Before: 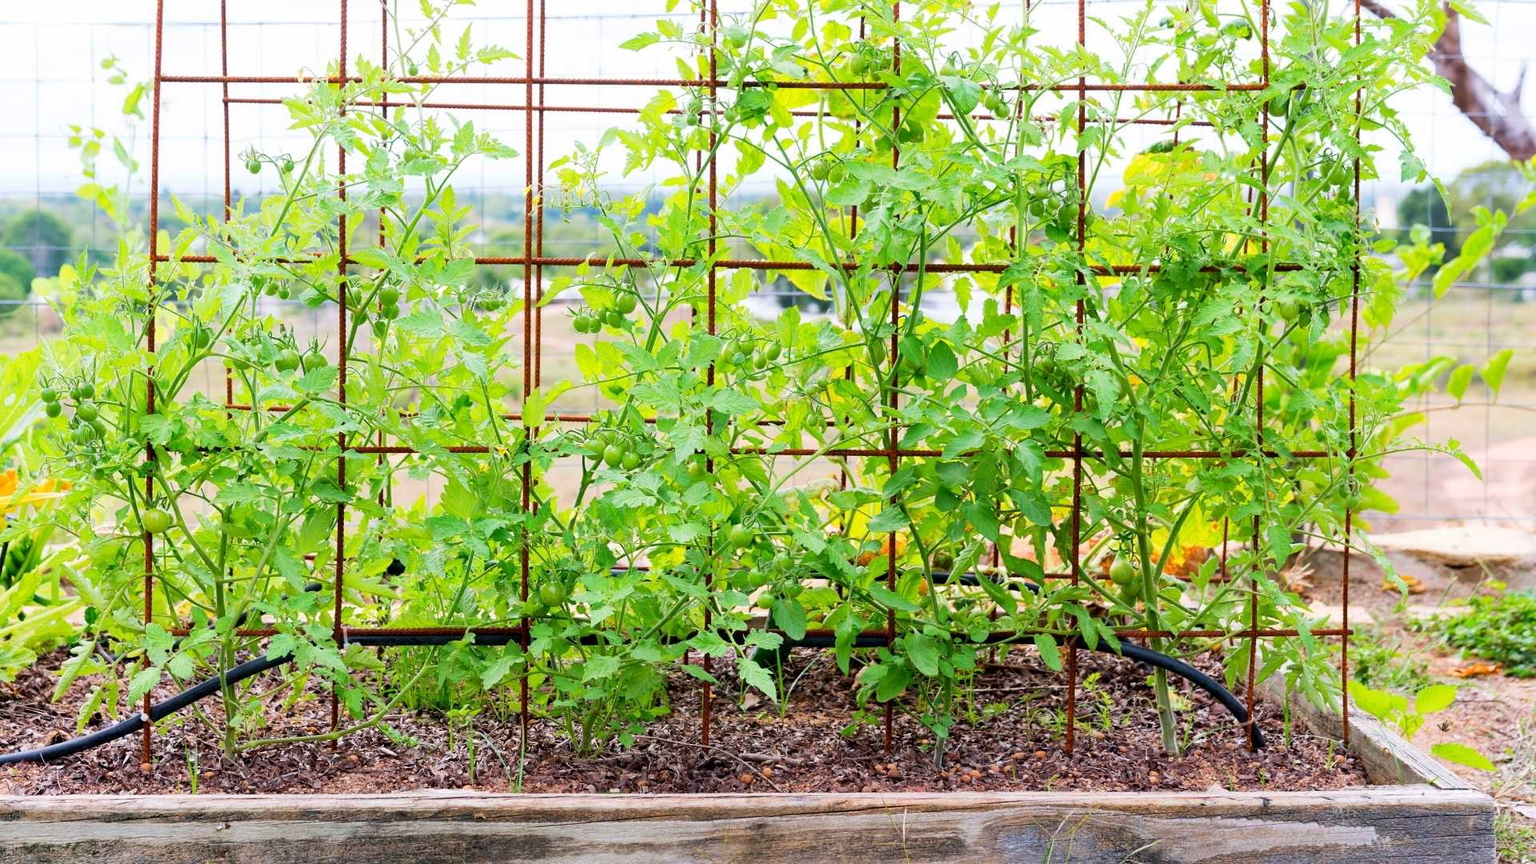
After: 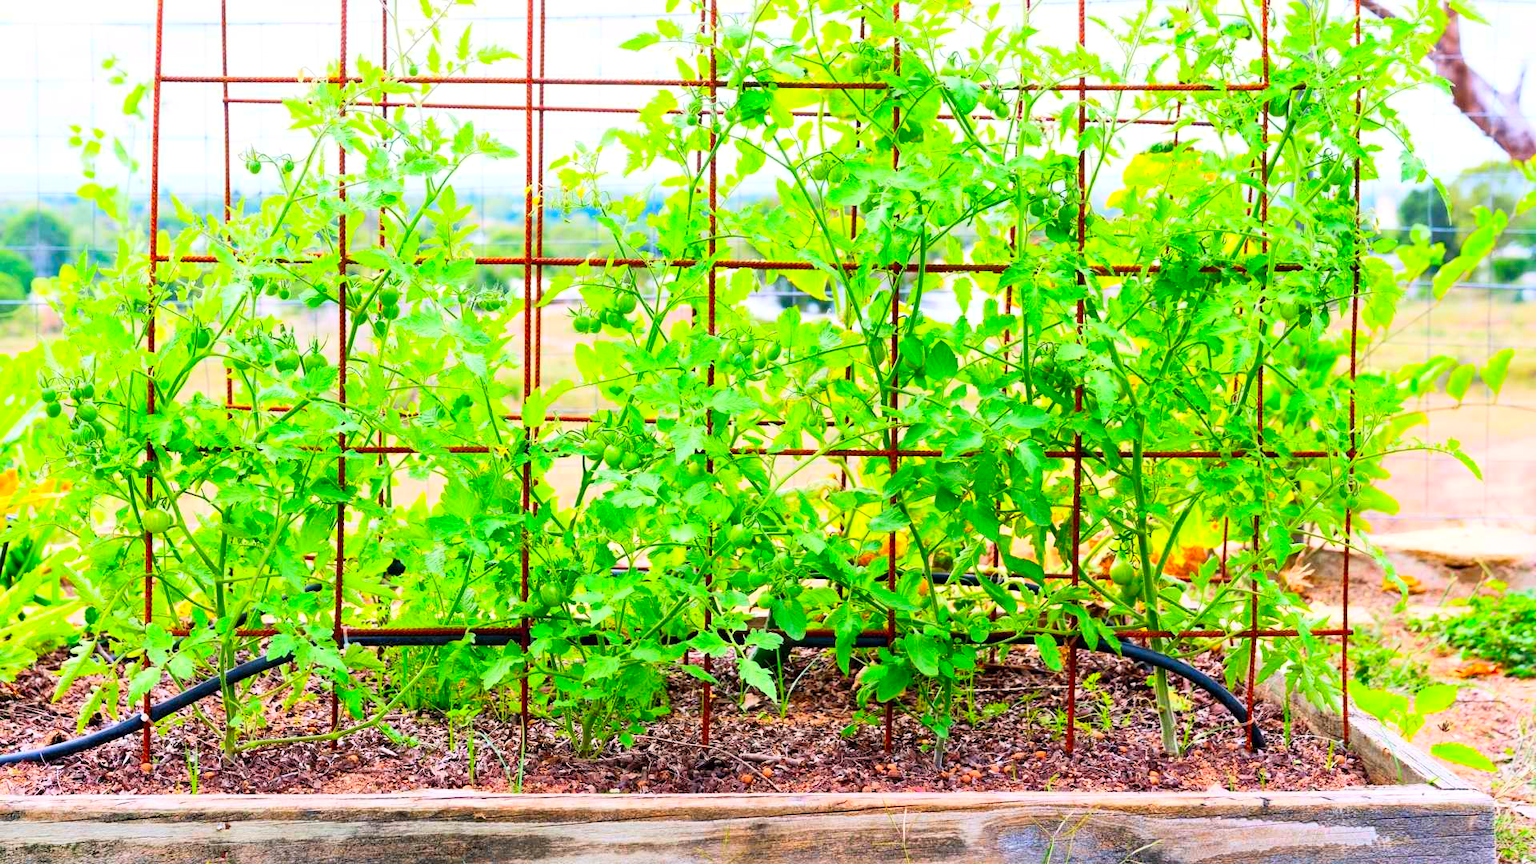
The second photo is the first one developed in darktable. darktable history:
local contrast: mode bilateral grid, contrast 20, coarseness 50, detail 120%, midtone range 0.2
contrast brightness saturation: contrast 0.2, brightness 0.2, saturation 0.8
